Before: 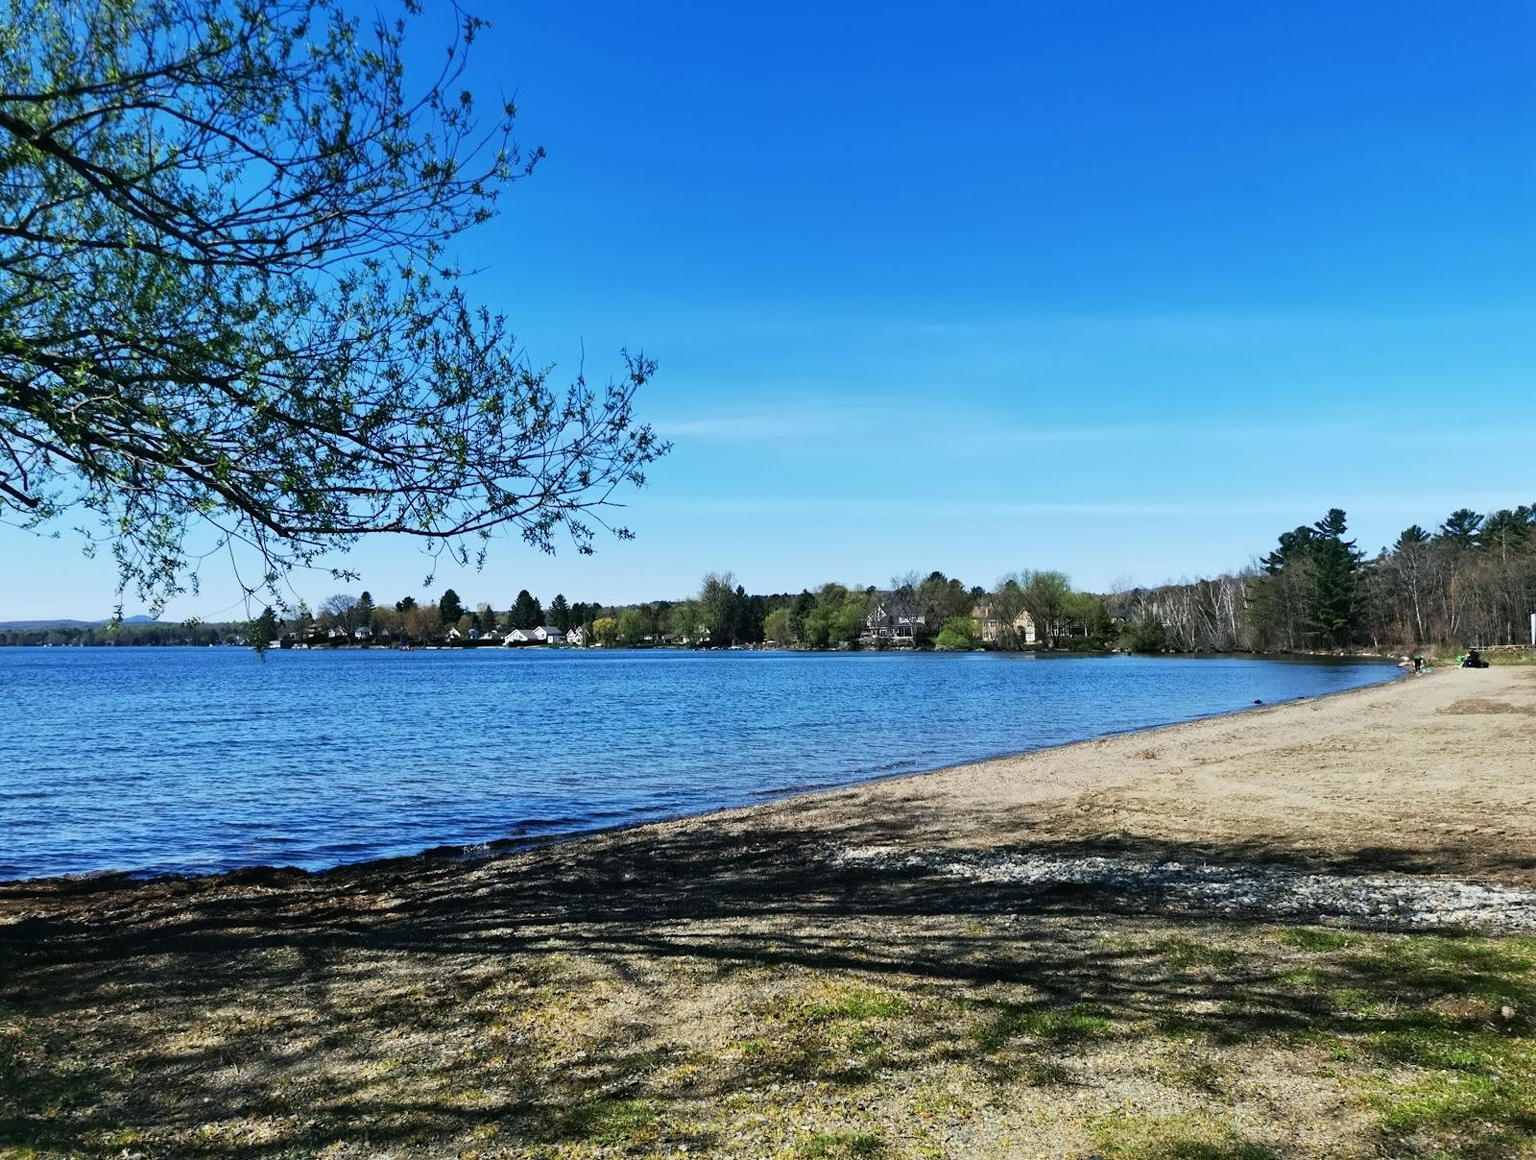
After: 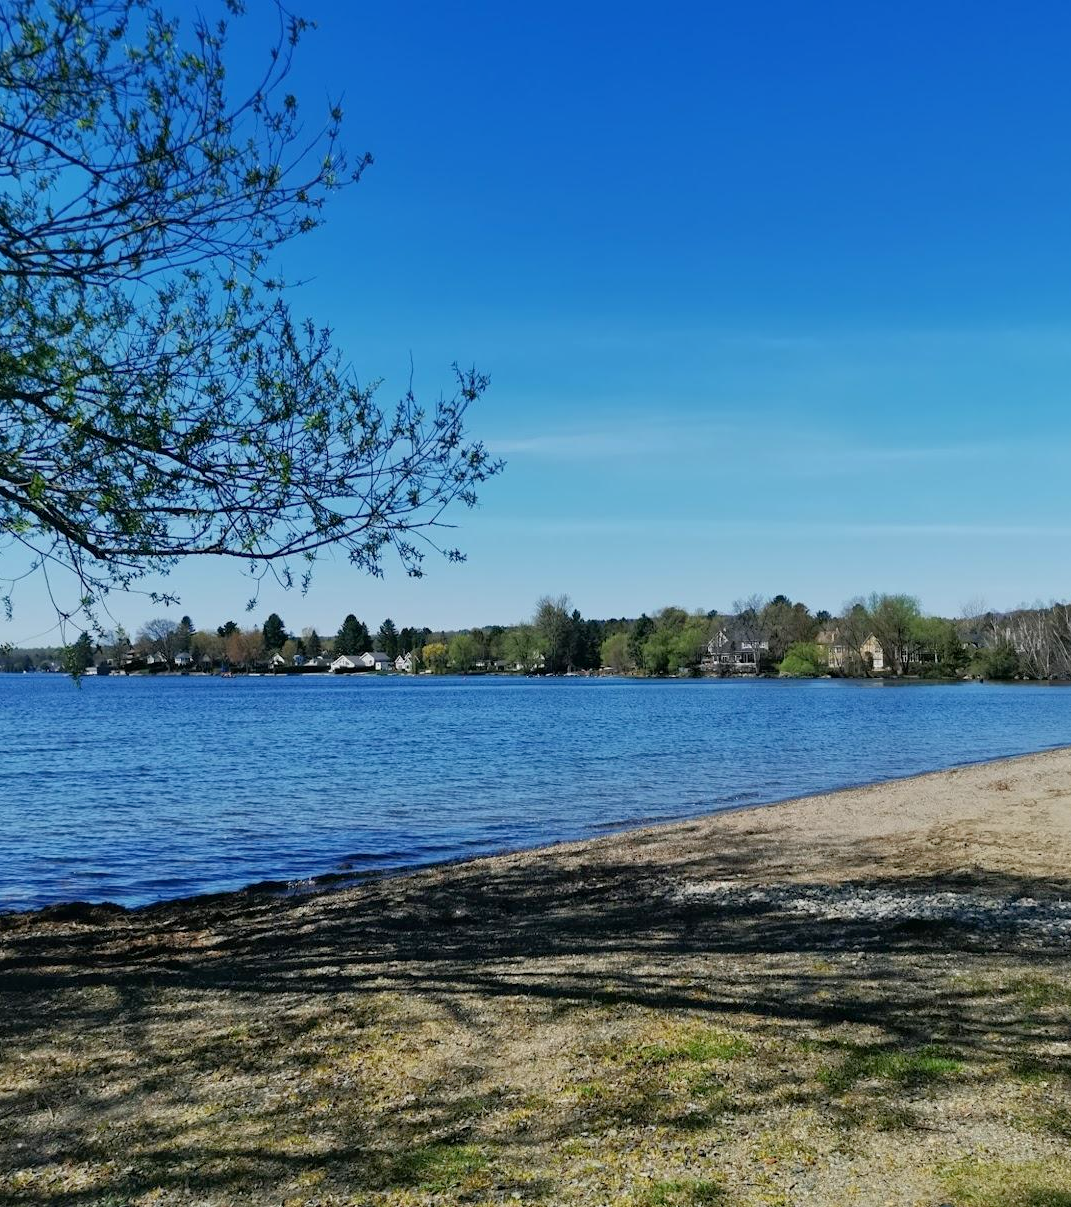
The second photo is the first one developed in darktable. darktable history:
tone equalizer: -8 EV 0.238 EV, -7 EV 0.416 EV, -6 EV 0.412 EV, -5 EV 0.264 EV, -3 EV -0.251 EV, -2 EV -0.387 EV, -1 EV -0.399 EV, +0 EV -0.227 EV, edges refinement/feathering 500, mask exposure compensation -1.57 EV, preserve details no
exposure: black level correction 0.001, exposure 0.016 EV, compensate exposure bias true, compensate highlight preservation false
crop and rotate: left 12.299%, right 20.733%
